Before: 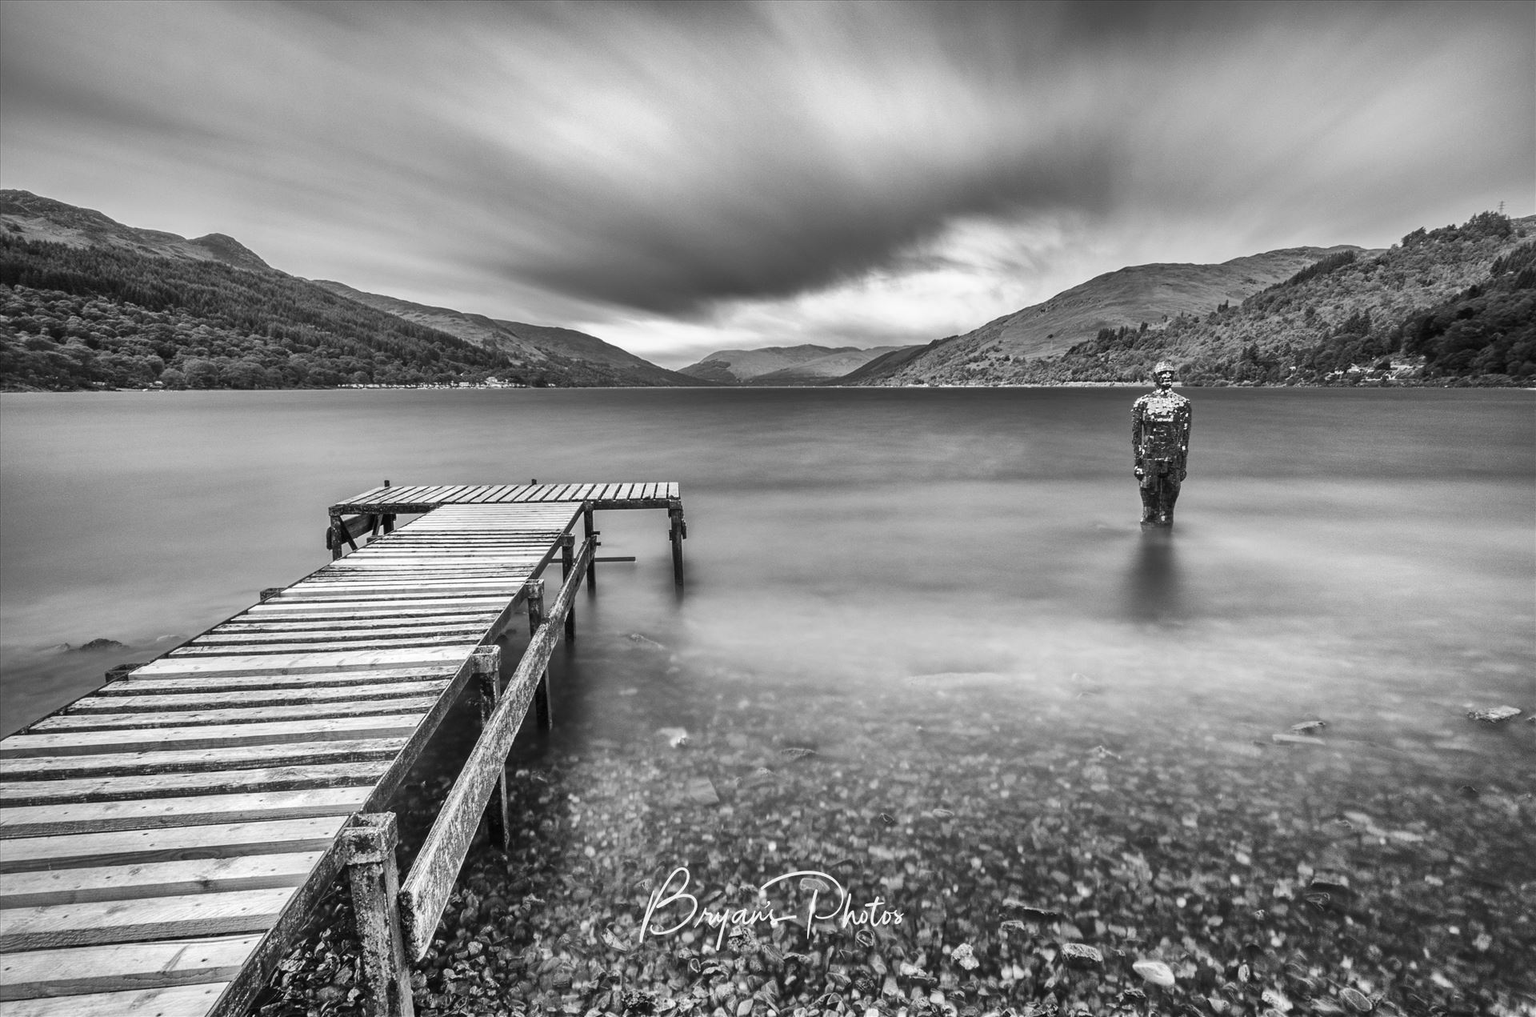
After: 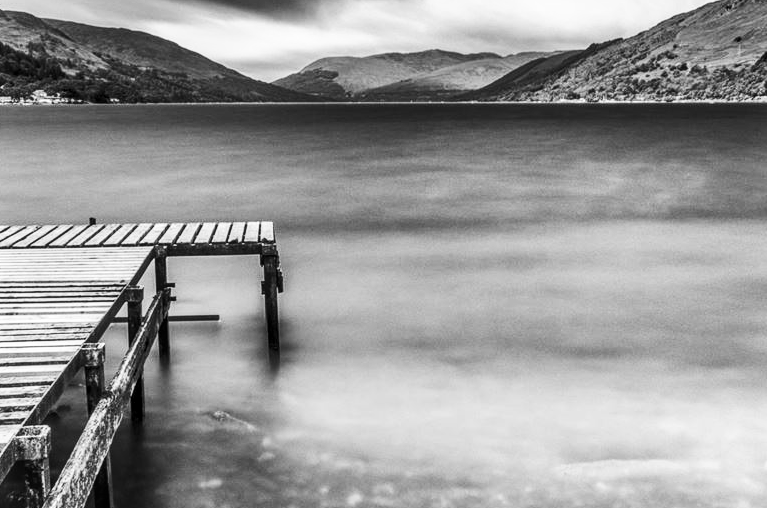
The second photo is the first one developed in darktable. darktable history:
crop: left 30%, top 30%, right 30%, bottom 30%
local contrast: on, module defaults
color zones: curves: ch0 [(0.002, 0.429) (0.121, 0.212) (0.198, 0.113) (0.276, 0.344) (0.331, 0.541) (0.41, 0.56) (0.482, 0.289) (0.619, 0.227) (0.721, 0.18) (0.821, 0.435) (0.928, 0.555) (1, 0.587)]; ch1 [(0, 0) (0.143, 0) (0.286, 0) (0.429, 0) (0.571, 0) (0.714, 0) (0.857, 0)]
contrast brightness saturation: contrast 0.28
